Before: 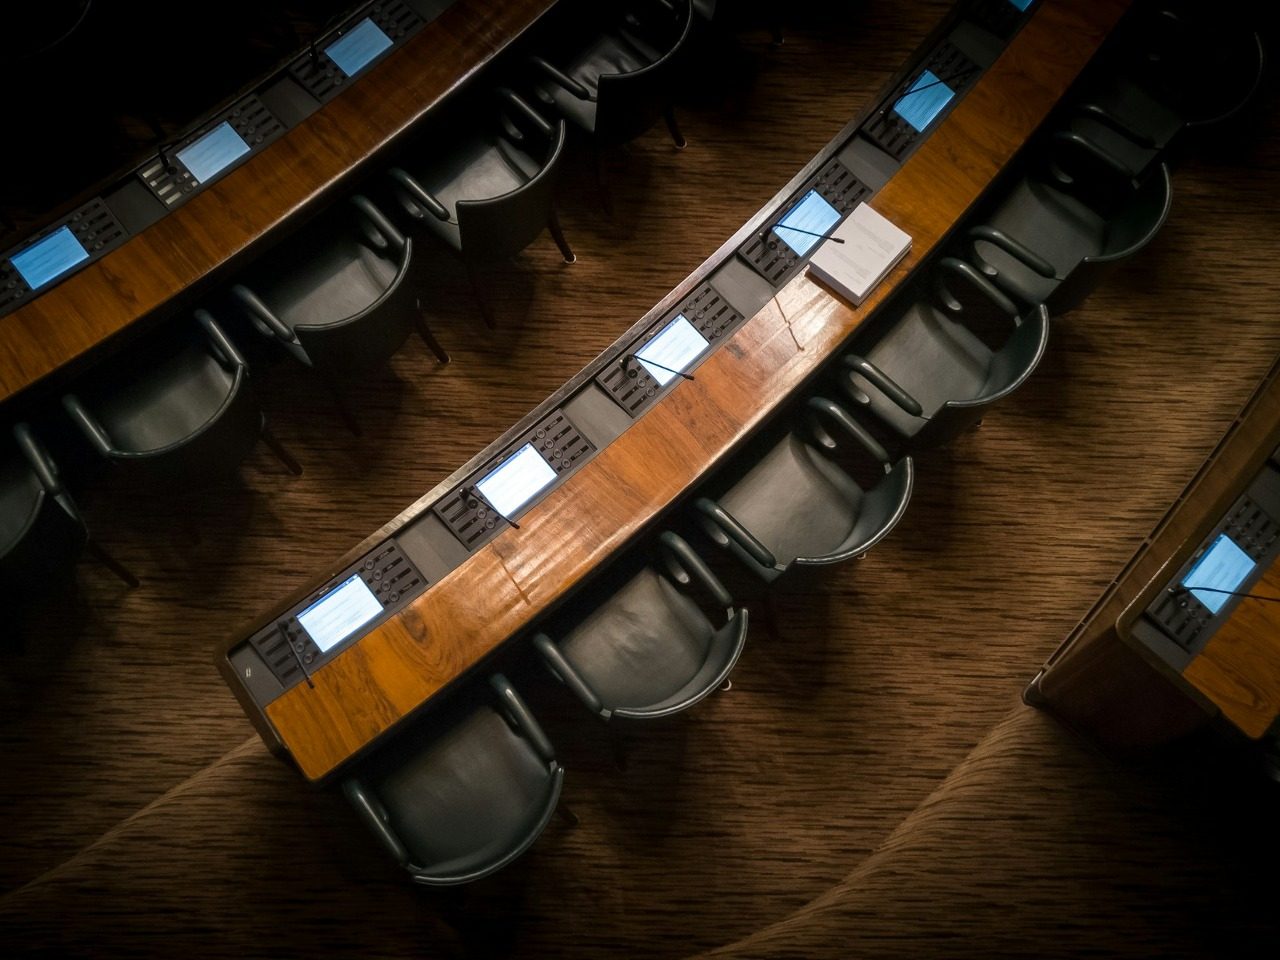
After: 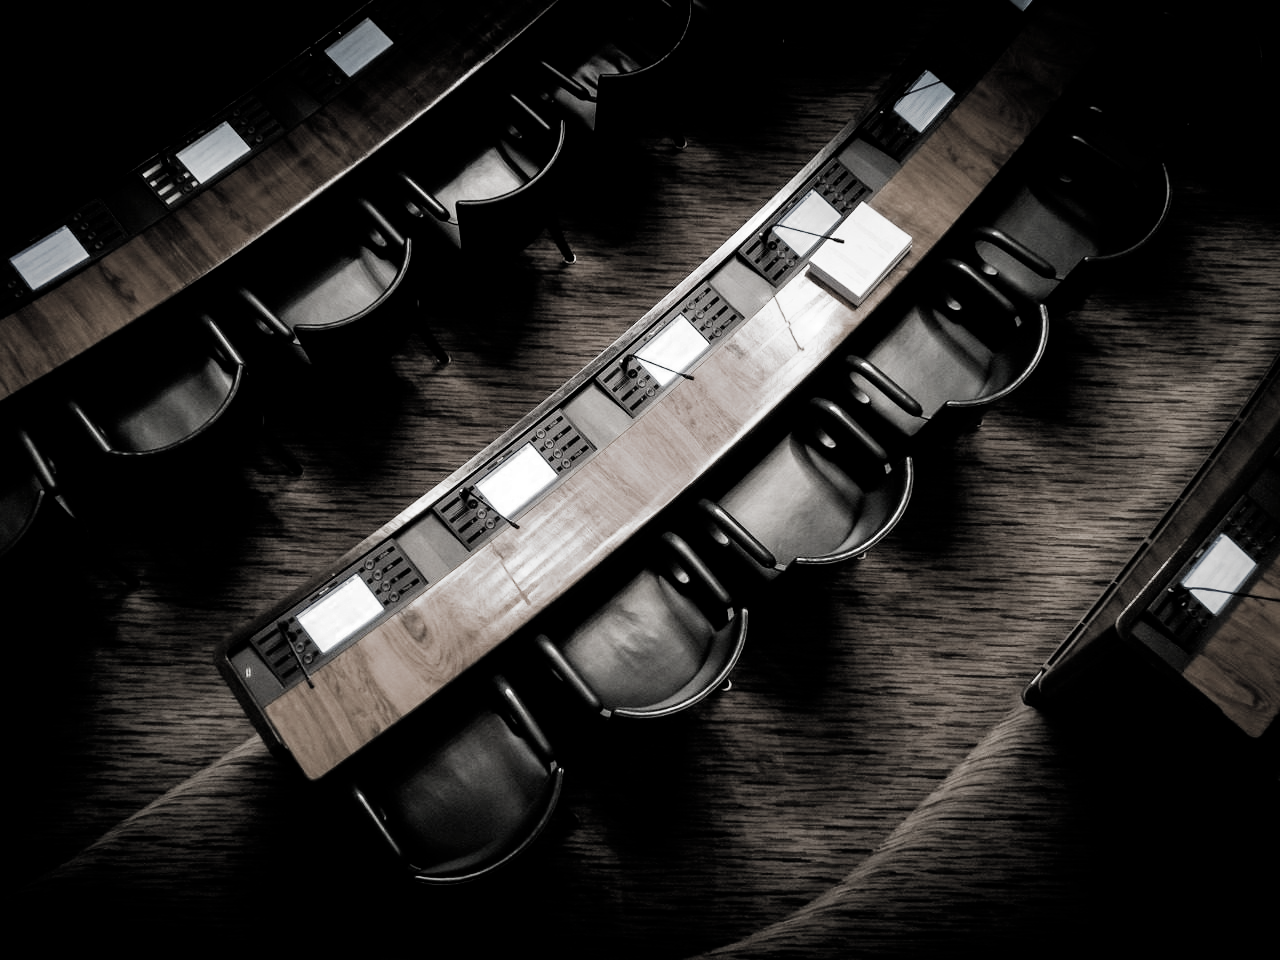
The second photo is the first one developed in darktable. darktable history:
filmic rgb: black relative exposure -4 EV, white relative exposure 2.98 EV, threshold 2.96 EV, hardness 3, contrast 1.506, add noise in highlights 0.001, preserve chrominance max RGB, color science v3 (2019), use custom middle-gray values true, contrast in highlights soft, enable highlight reconstruction true
color correction: highlights b* -0.036, saturation 0.21
contrast brightness saturation: saturation -0.063
exposure: black level correction 0, exposure 0.897 EV, compensate highlight preservation false
